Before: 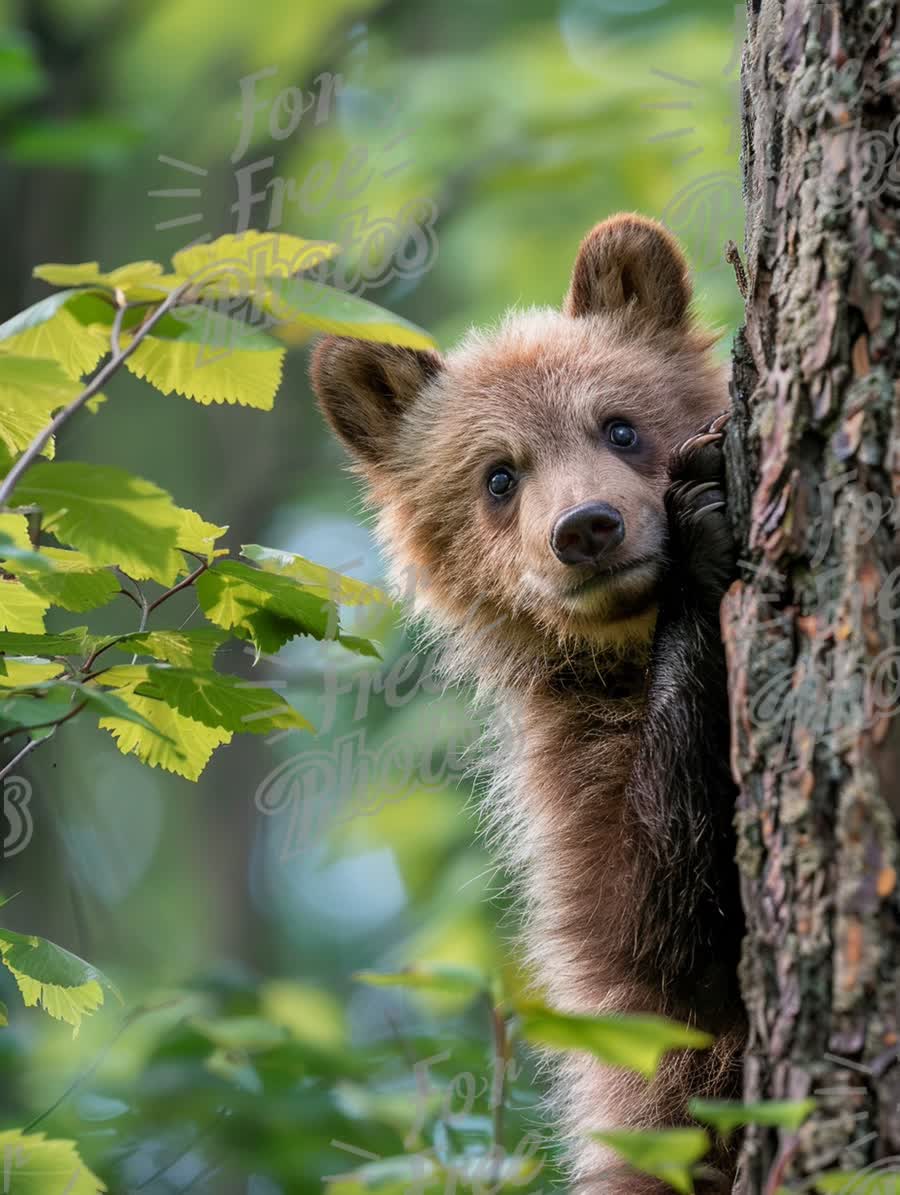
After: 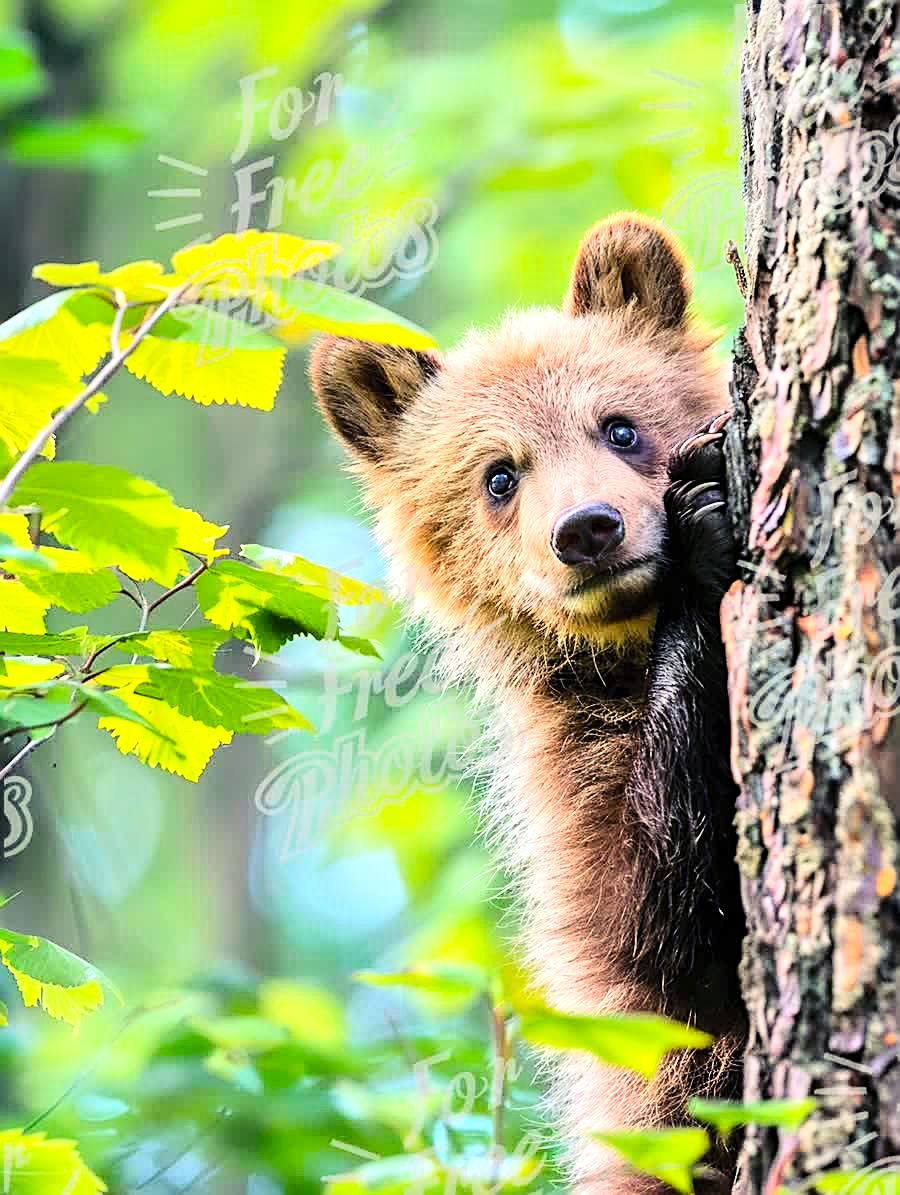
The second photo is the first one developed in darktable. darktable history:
sharpen: on, module defaults
tone equalizer: -7 EV 0.146 EV, -6 EV 0.64 EV, -5 EV 1.18 EV, -4 EV 1.32 EV, -3 EV 1.15 EV, -2 EV 0.6 EV, -1 EV 0.155 EV, smoothing diameter 2.22%, edges refinement/feathering 22.94, mask exposure compensation -1.57 EV, filter diffusion 5
contrast brightness saturation: contrast 0.198, brightness 0.167, saturation 0.219
color balance rgb: shadows lift › luminance -22.029%, shadows lift › chroma 6.691%, shadows lift › hue 269.3°, perceptual saturation grading › global saturation 19.311%
exposure: compensate highlight preservation false
